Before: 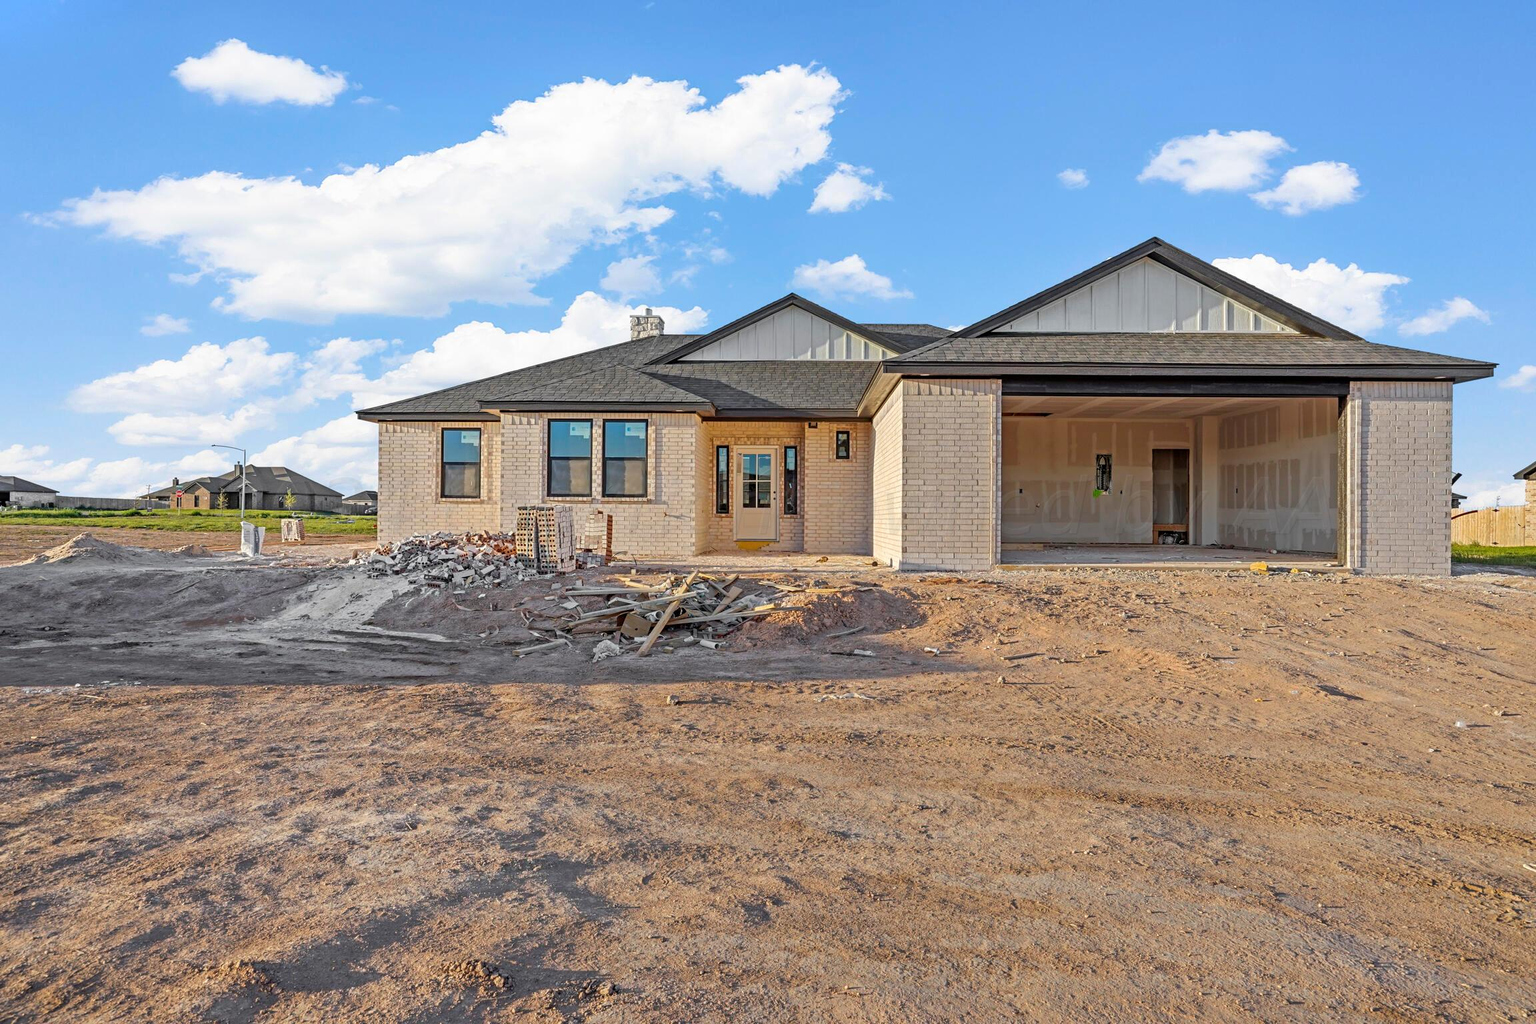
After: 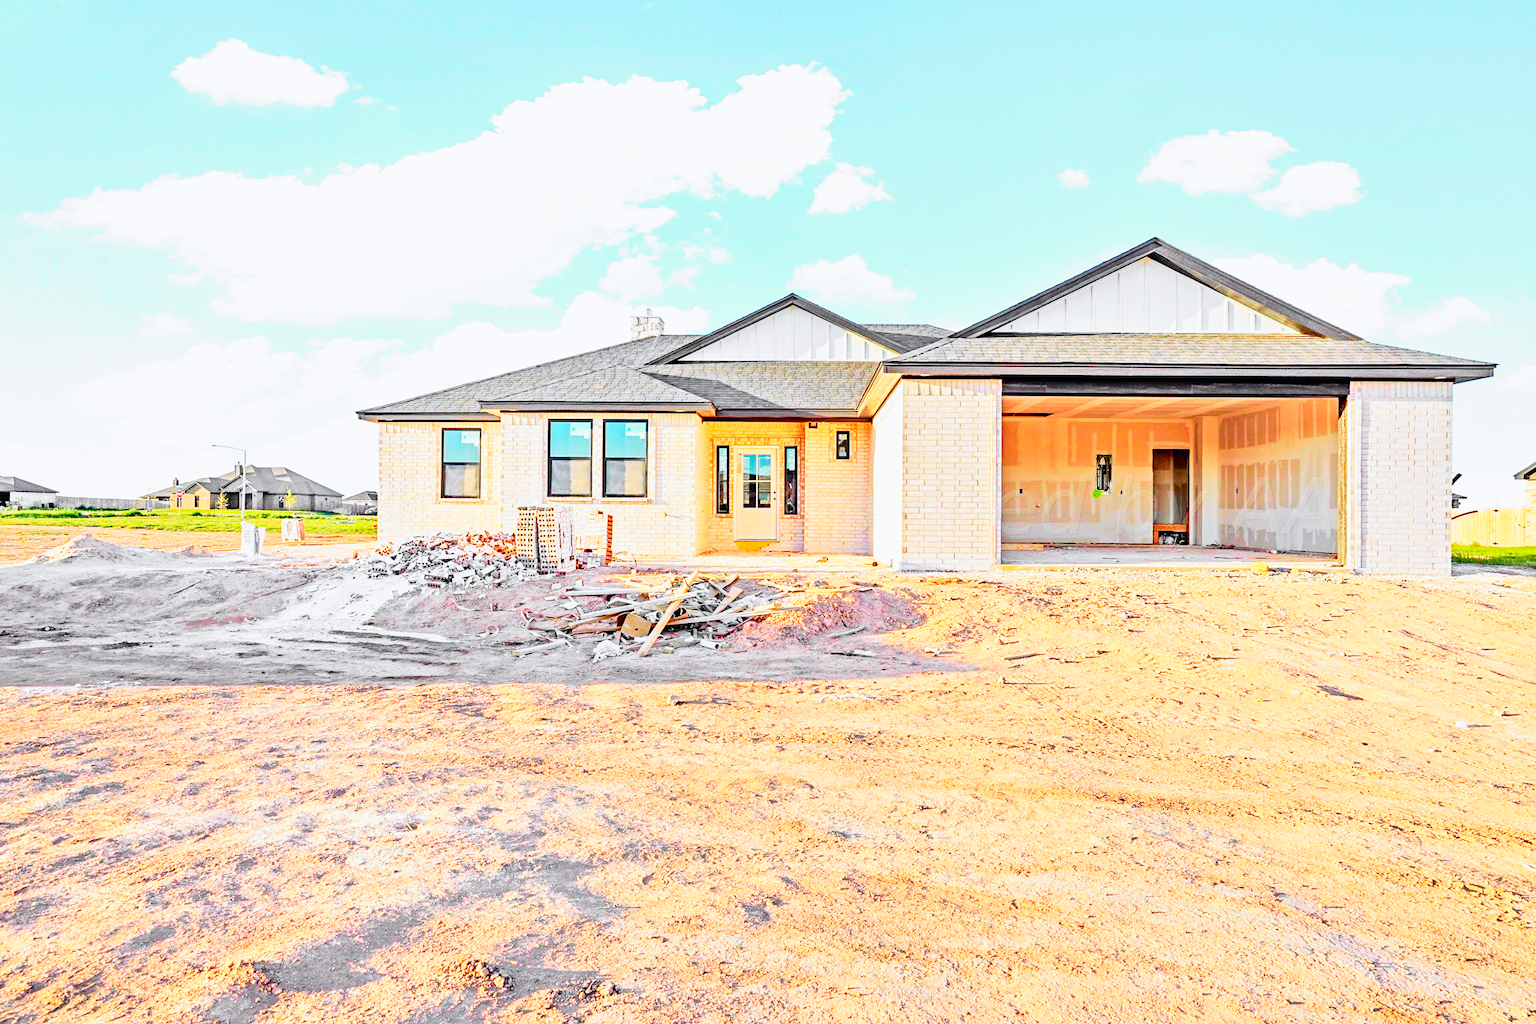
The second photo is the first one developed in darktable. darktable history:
base curve: curves: ch0 [(0, 0) (0.007, 0.004) (0.027, 0.03) (0.046, 0.07) (0.207, 0.54) (0.442, 0.872) (0.673, 0.972) (1, 1)], preserve colors none
tone curve: curves: ch0 [(0, 0) (0.071, 0.047) (0.266, 0.26) (0.491, 0.552) (0.753, 0.818) (1, 0.983)]; ch1 [(0, 0) (0.346, 0.307) (0.408, 0.369) (0.463, 0.443) (0.482, 0.493) (0.502, 0.5) (0.517, 0.518) (0.546, 0.576) (0.588, 0.643) (0.651, 0.709) (1, 1)]; ch2 [(0, 0) (0.346, 0.34) (0.434, 0.46) (0.485, 0.494) (0.5, 0.494) (0.517, 0.503) (0.535, 0.545) (0.583, 0.634) (0.625, 0.686) (1, 1)], color space Lab, independent channels, preserve colors none
tone equalizer: -8 EV 0.994 EV, -7 EV 1.03 EV, -6 EV 1.04 EV, -5 EV 1.03 EV, -4 EV 1.03 EV, -3 EV 0.758 EV, -2 EV 0.512 EV, -1 EV 0.241 EV
